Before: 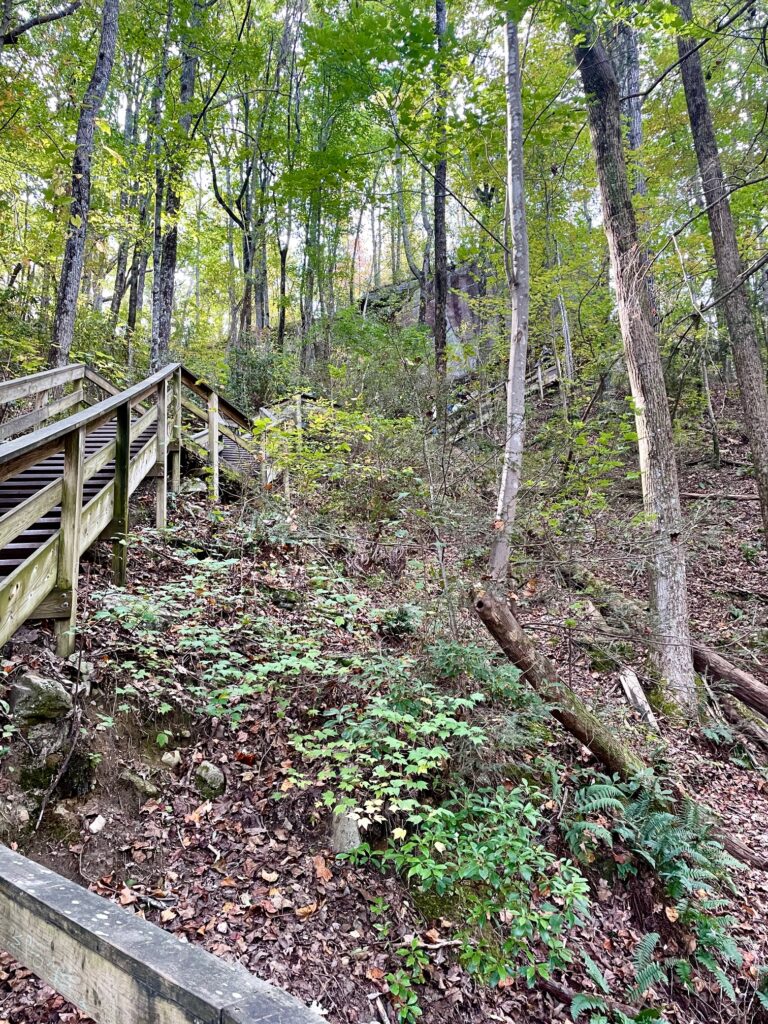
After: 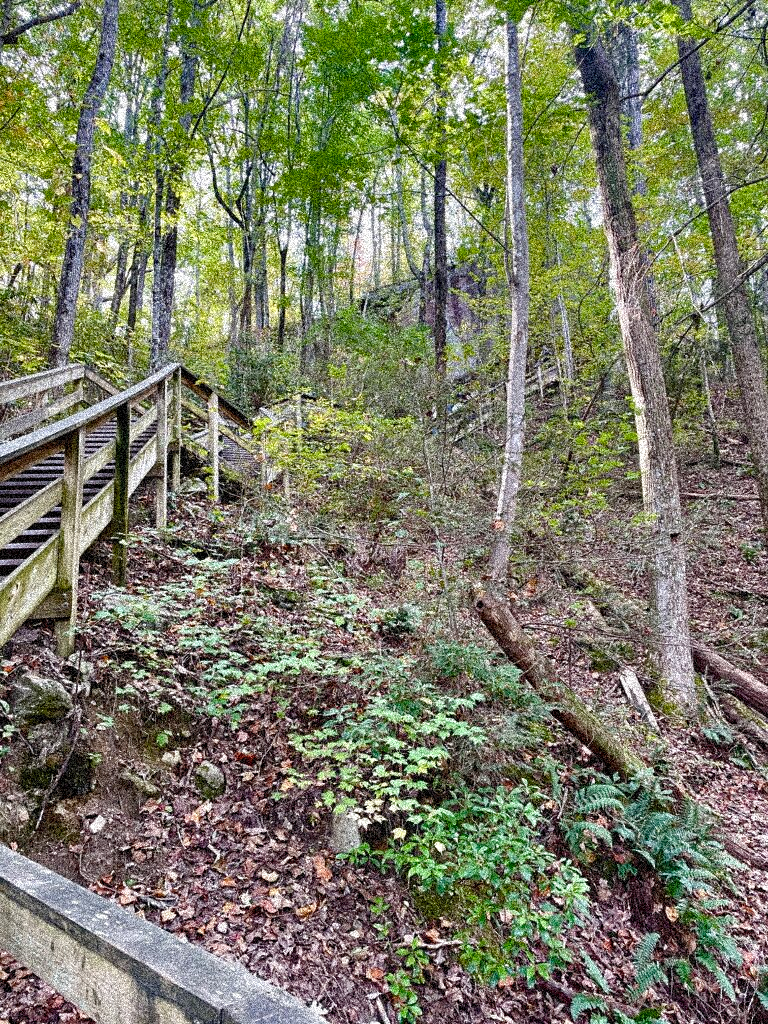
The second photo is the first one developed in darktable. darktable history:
grain: coarseness 3.75 ISO, strength 100%, mid-tones bias 0%
color balance rgb: perceptual saturation grading › global saturation 20%, perceptual saturation grading › highlights -25%, perceptual saturation grading › shadows 25%
